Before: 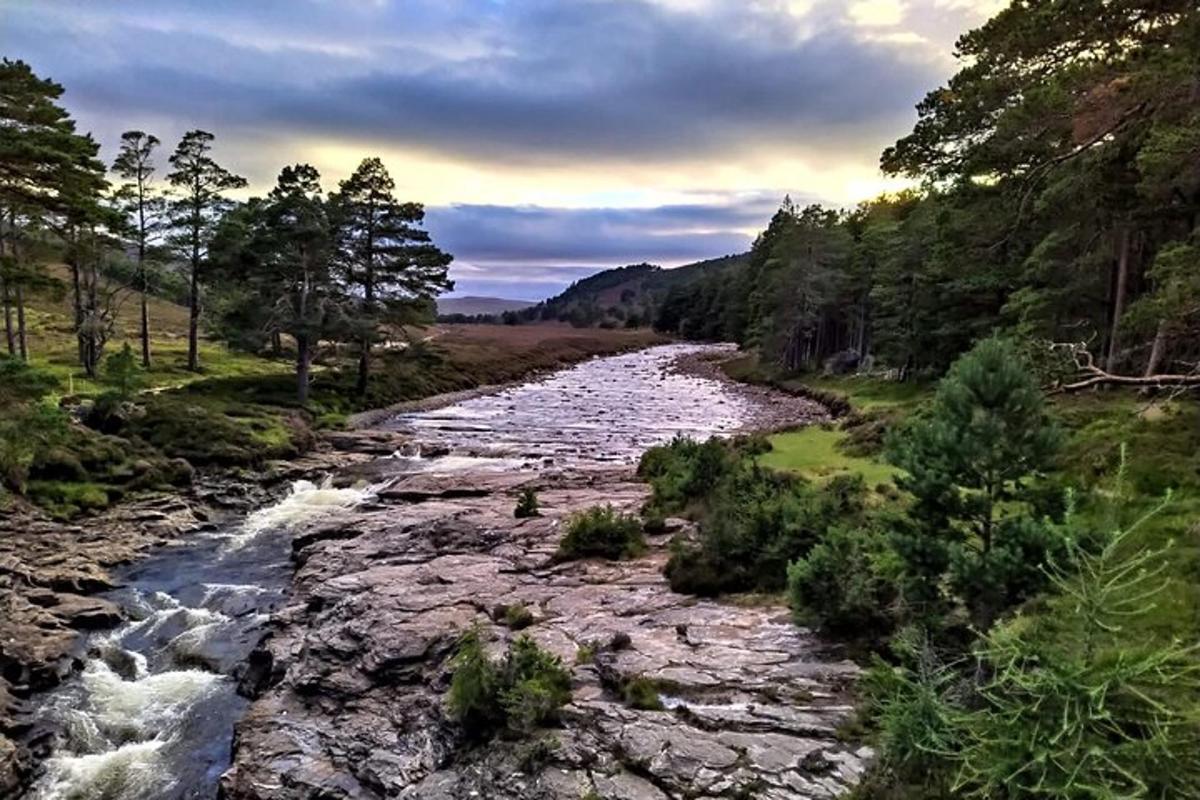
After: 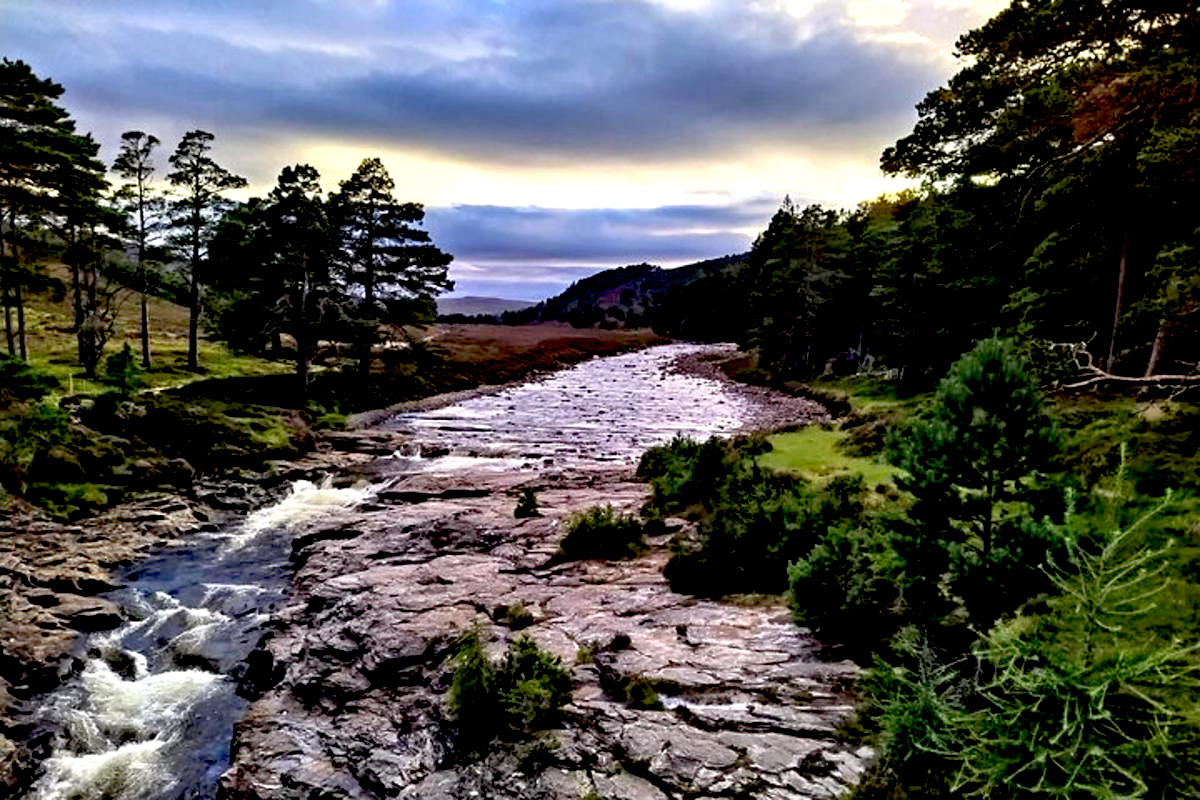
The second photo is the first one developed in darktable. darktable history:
exposure: black level correction 0.032, exposure 0.305 EV, compensate exposure bias true, compensate highlight preservation false
